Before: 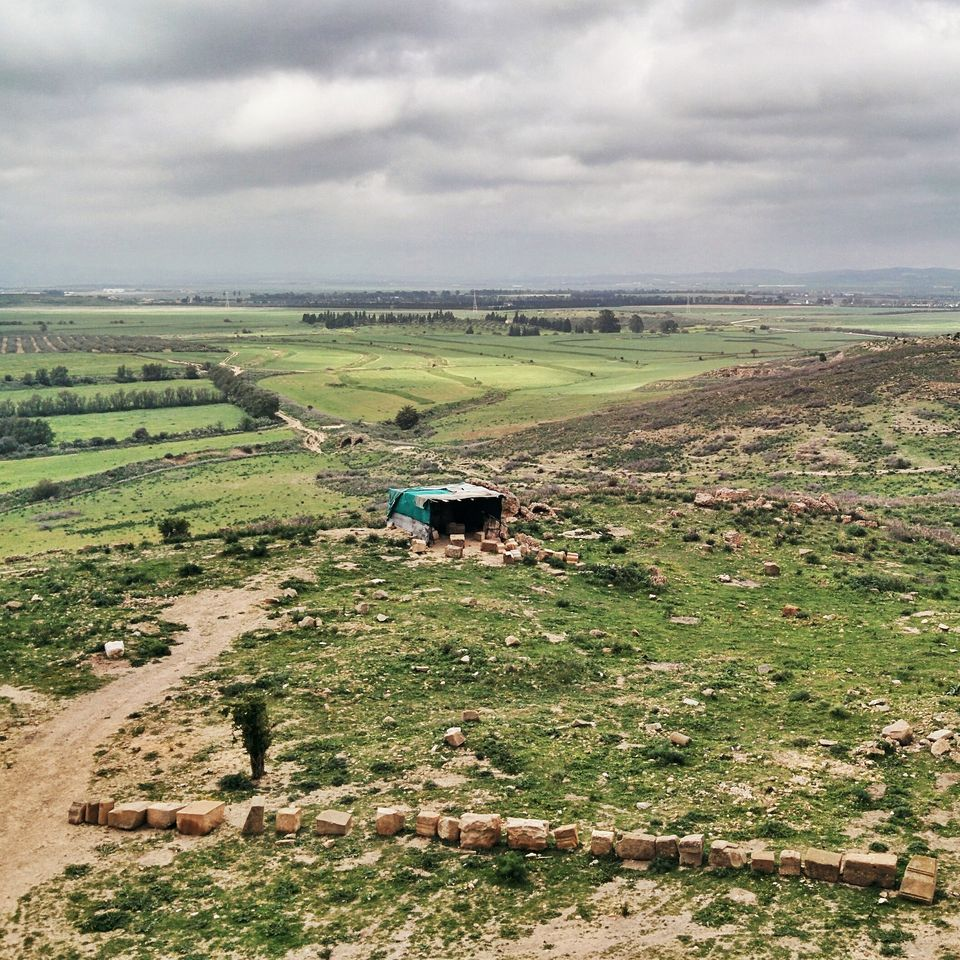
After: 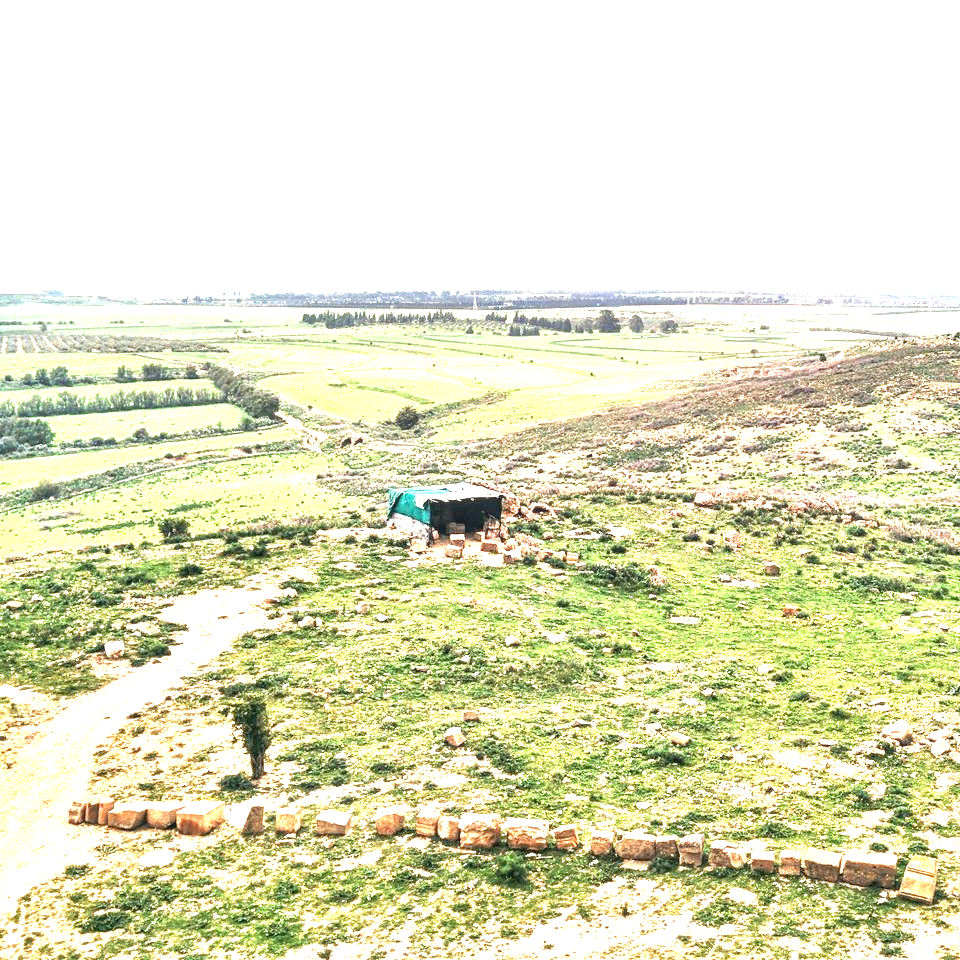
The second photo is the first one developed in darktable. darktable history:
exposure: black level correction 0, exposure 1.975 EV, compensate exposure bias true, compensate highlight preservation false
local contrast: on, module defaults
